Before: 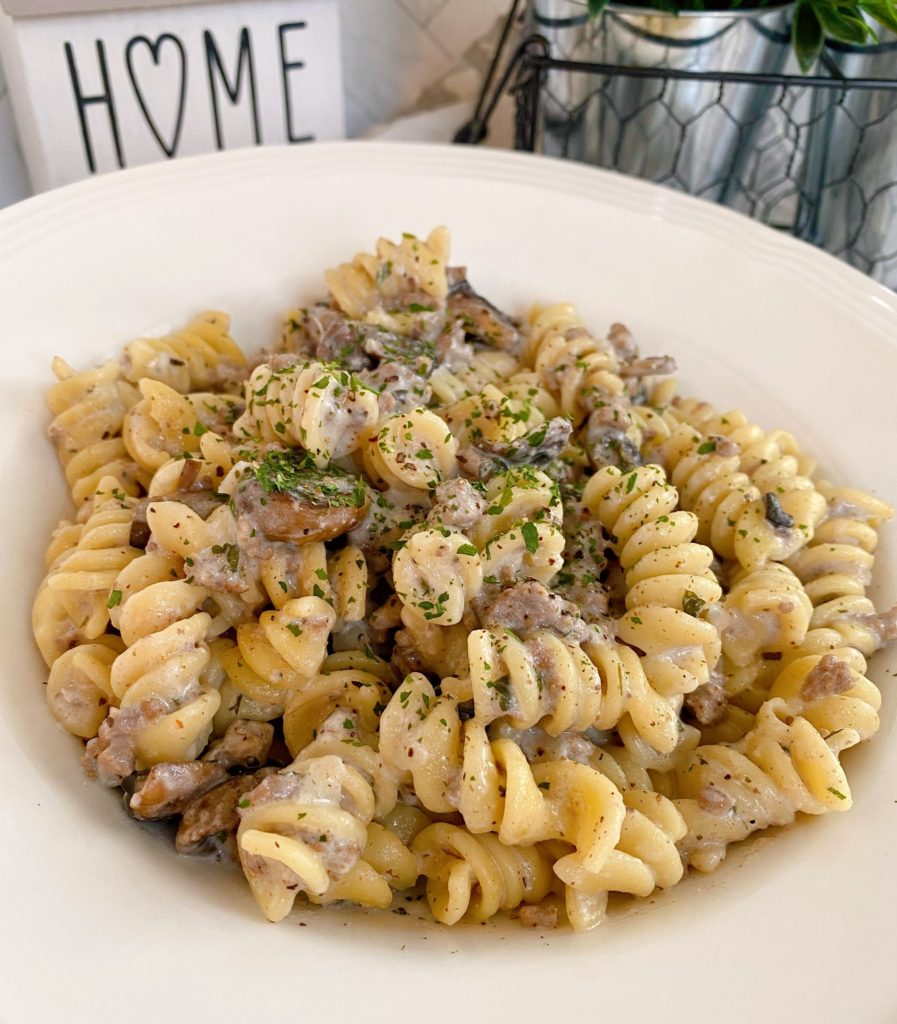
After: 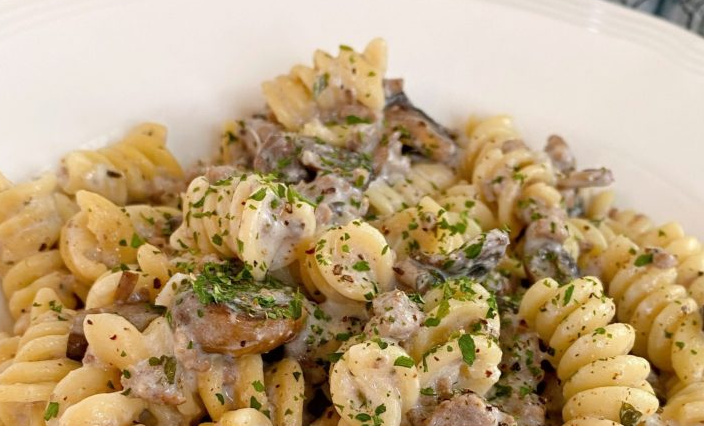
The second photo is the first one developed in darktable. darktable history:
crop: left 7.114%, top 18.379%, right 14.3%, bottom 39.943%
